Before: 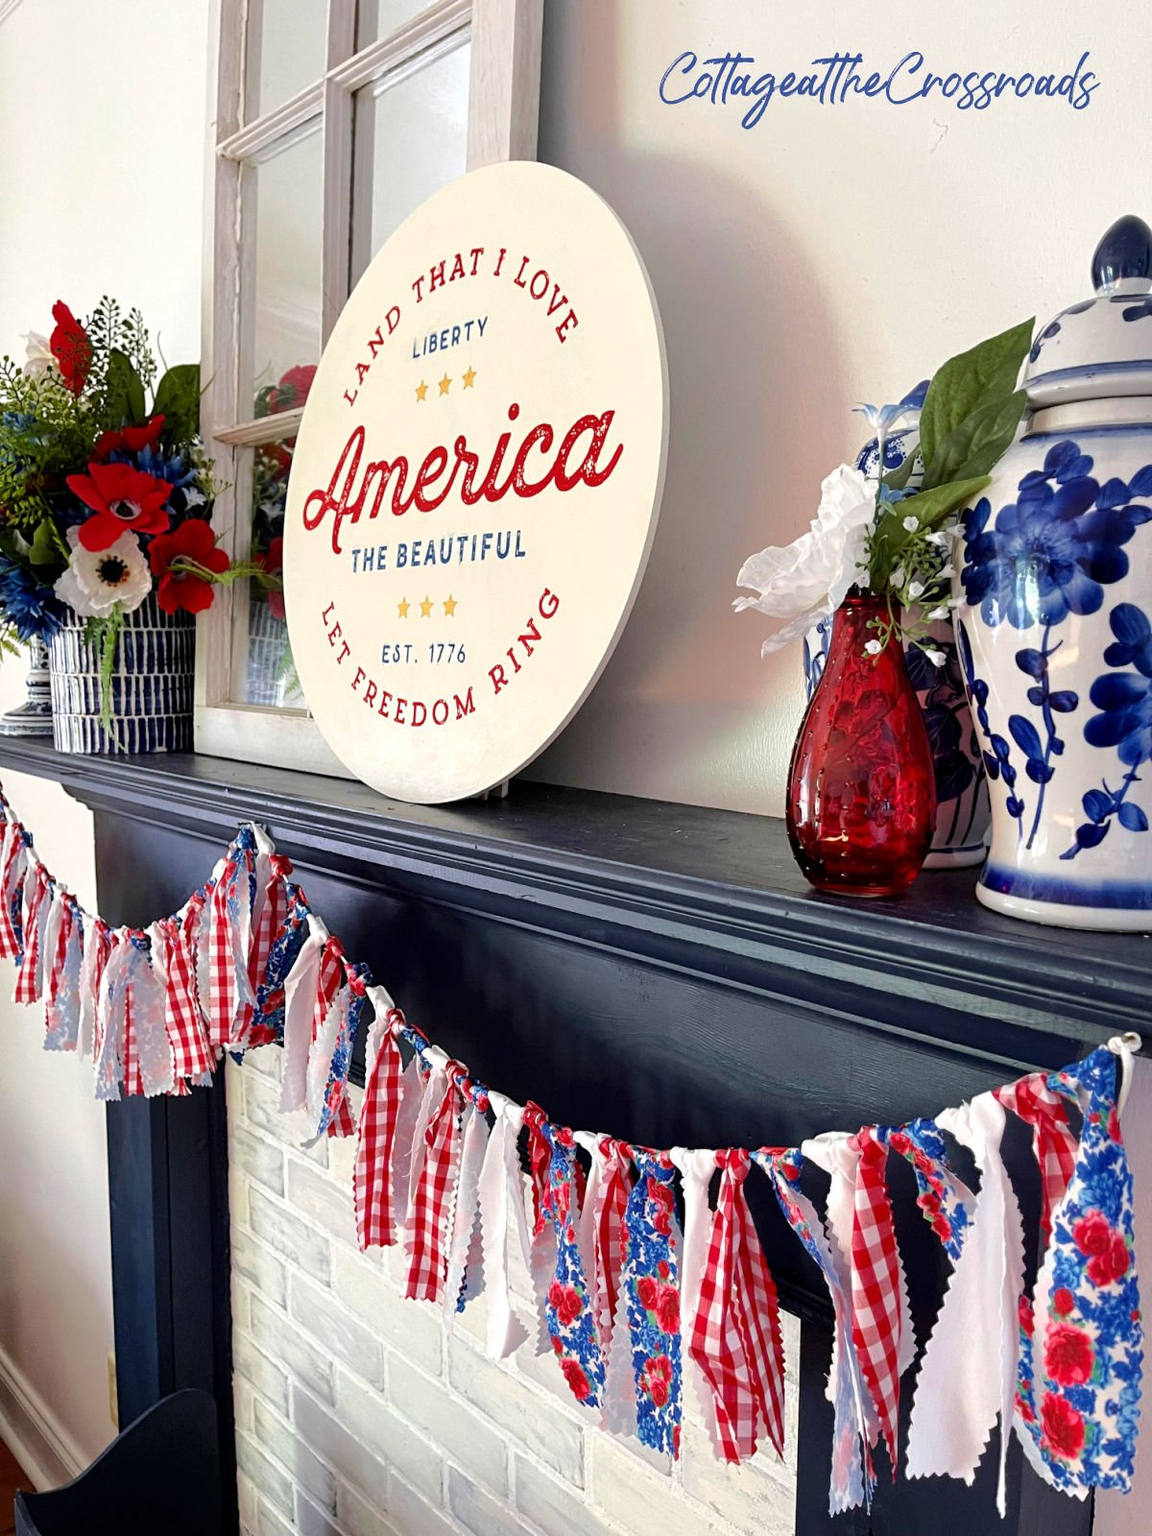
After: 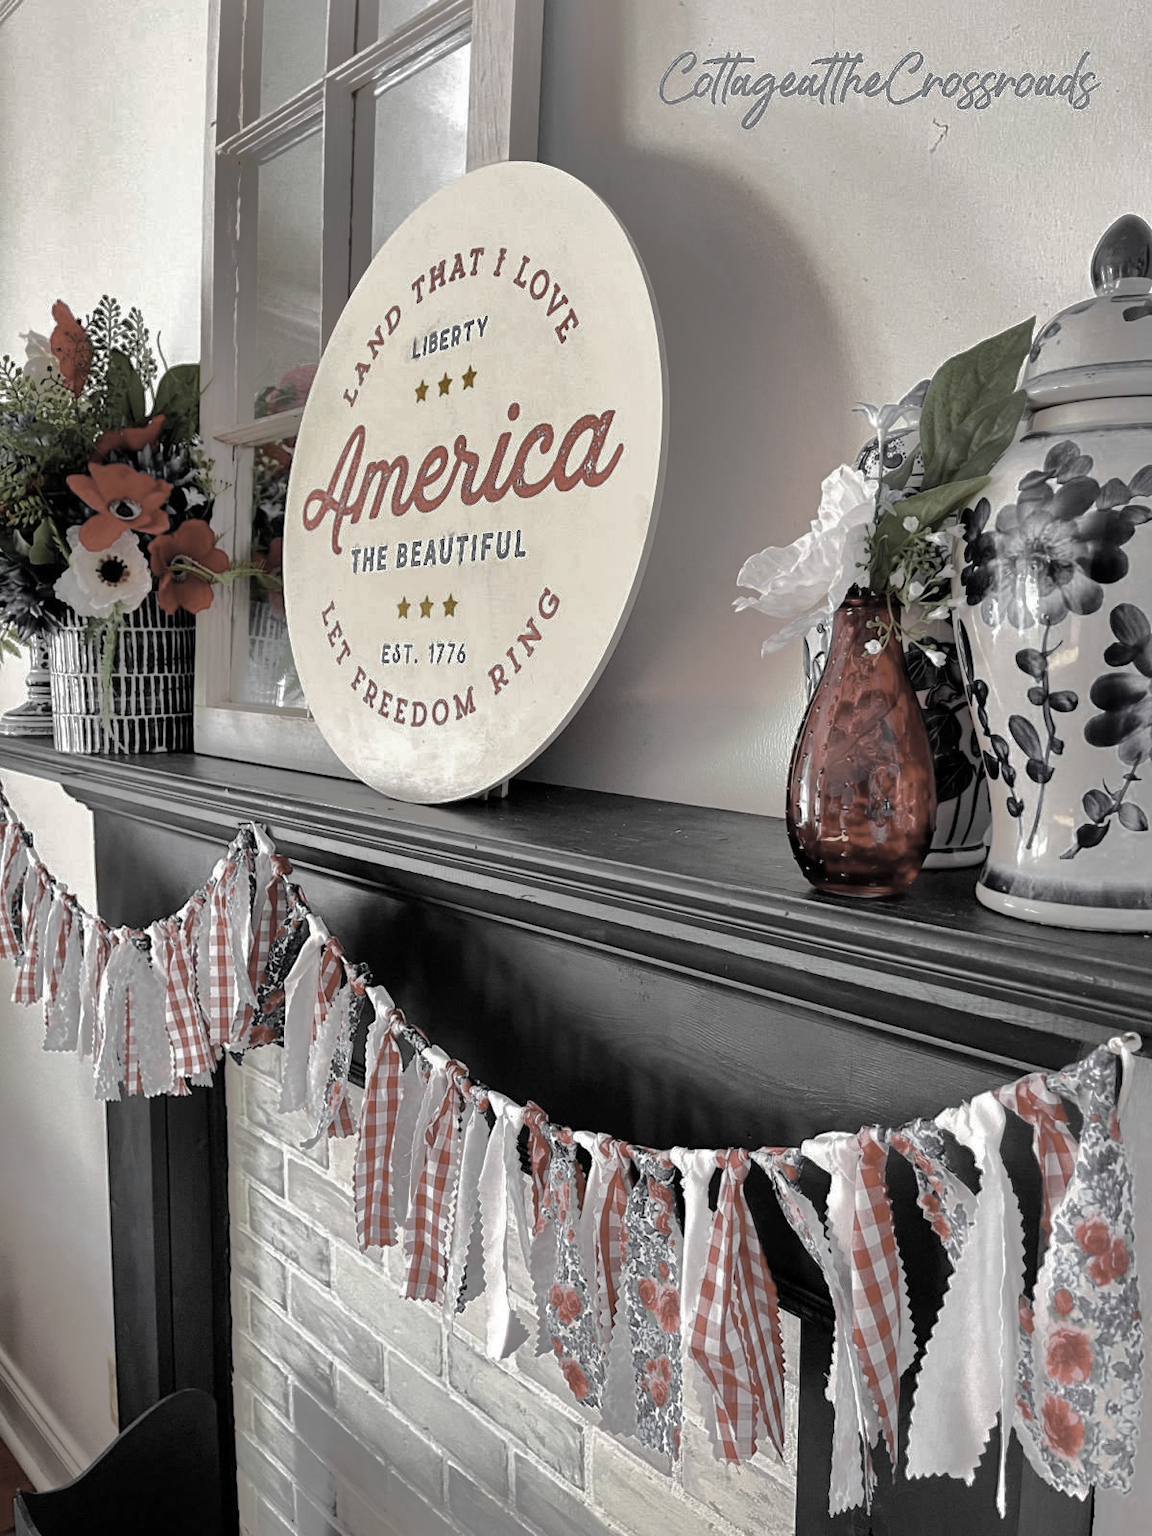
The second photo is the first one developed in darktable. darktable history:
shadows and highlights: shadows 38.66, highlights -73.96
color zones: curves: ch0 [(0, 0.613) (0.01, 0.613) (0.245, 0.448) (0.498, 0.529) (0.642, 0.665) (0.879, 0.777) (0.99, 0.613)]; ch1 [(0, 0.035) (0.121, 0.189) (0.259, 0.197) (0.415, 0.061) (0.589, 0.022) (0.732, 0.022) (0.857, 0.026) (0.991, 0.053)]
